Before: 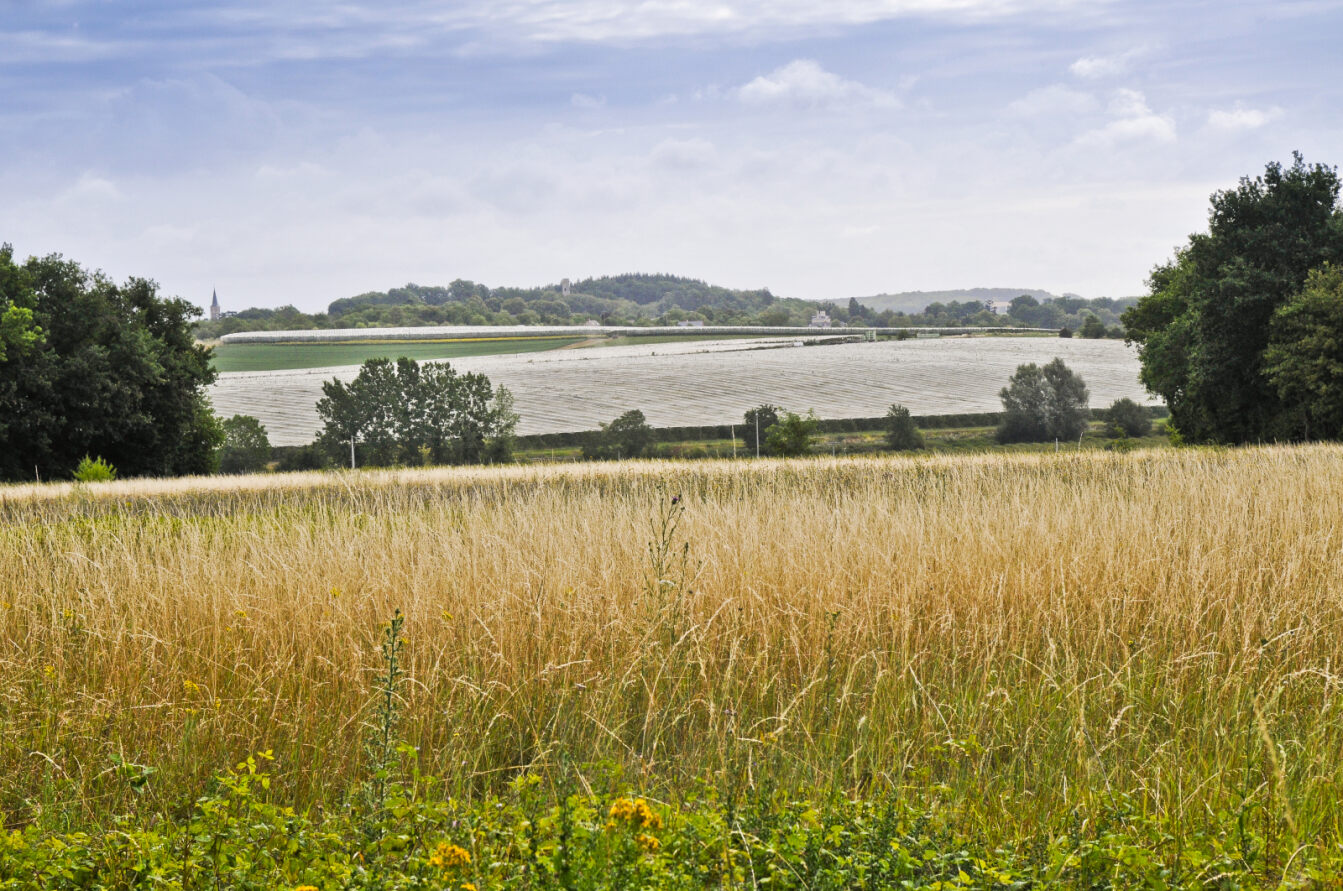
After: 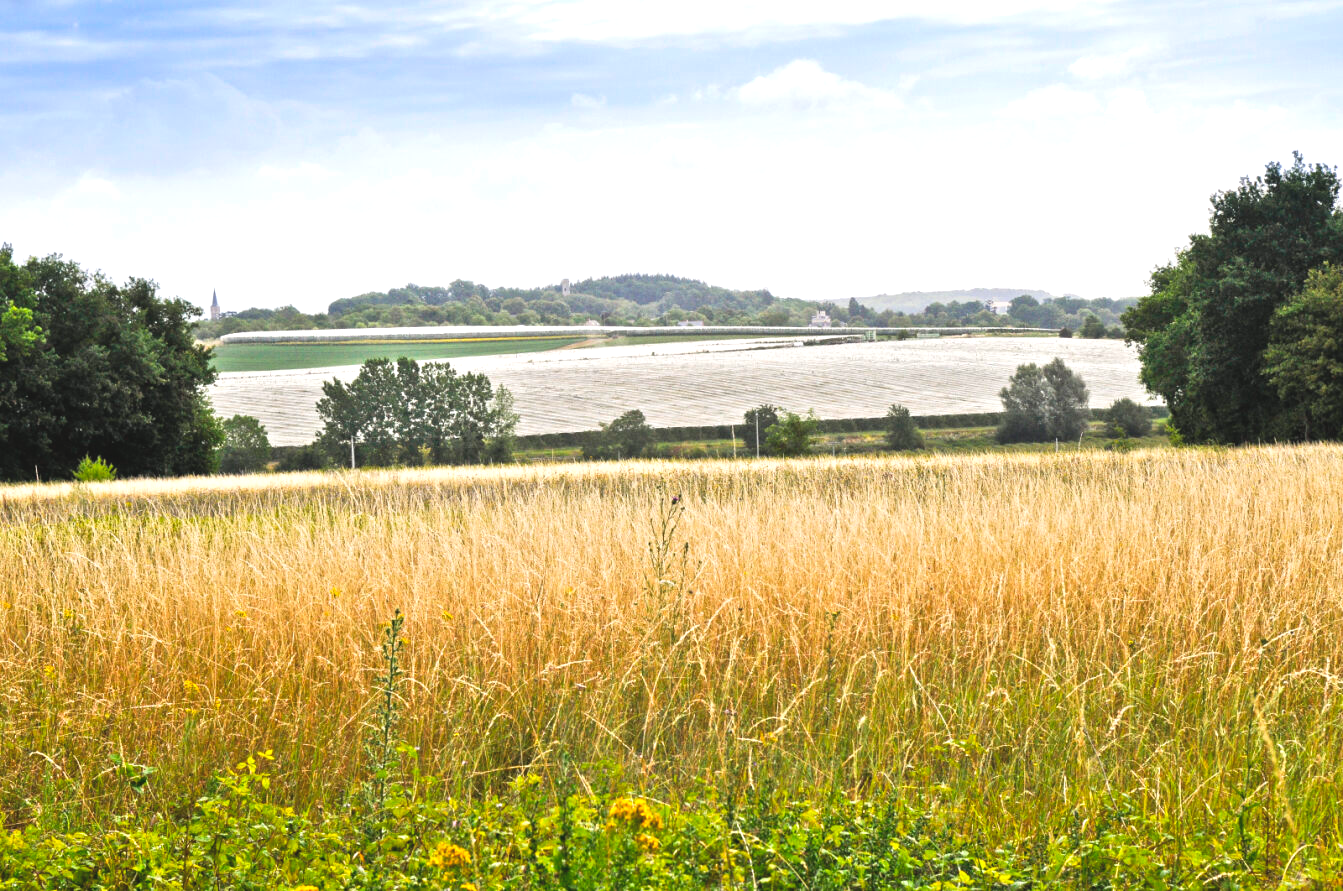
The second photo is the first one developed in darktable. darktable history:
levels: levels [0, 0.499, 1]
exposure: black level correction -0.005, exposure 0.622 EV, compensate highlight preservation false
